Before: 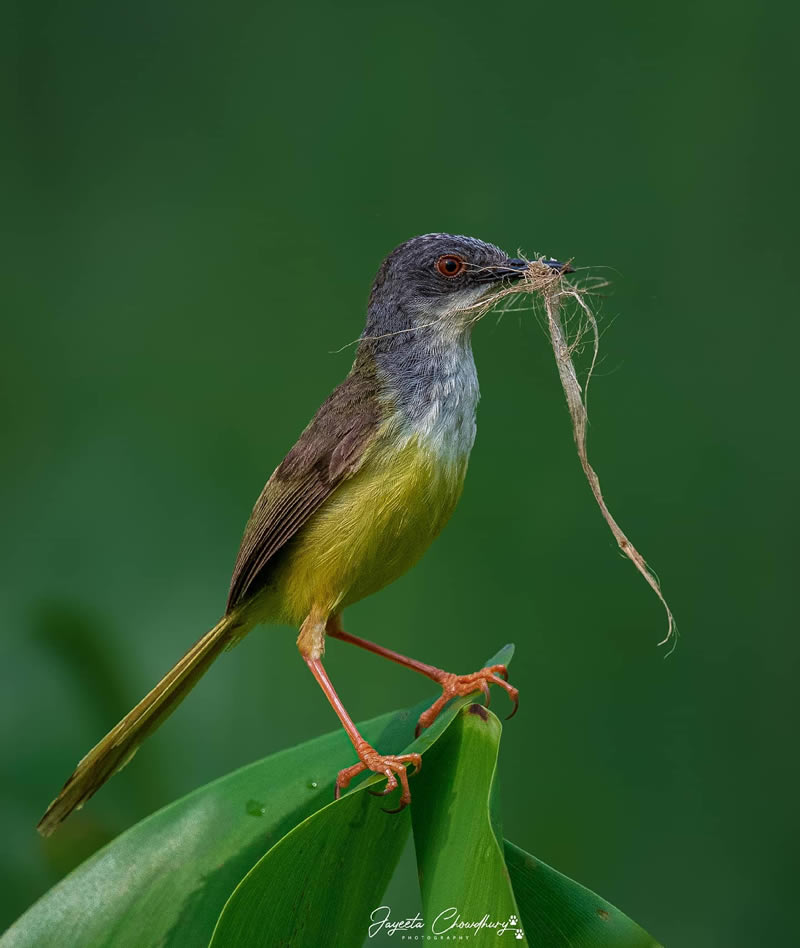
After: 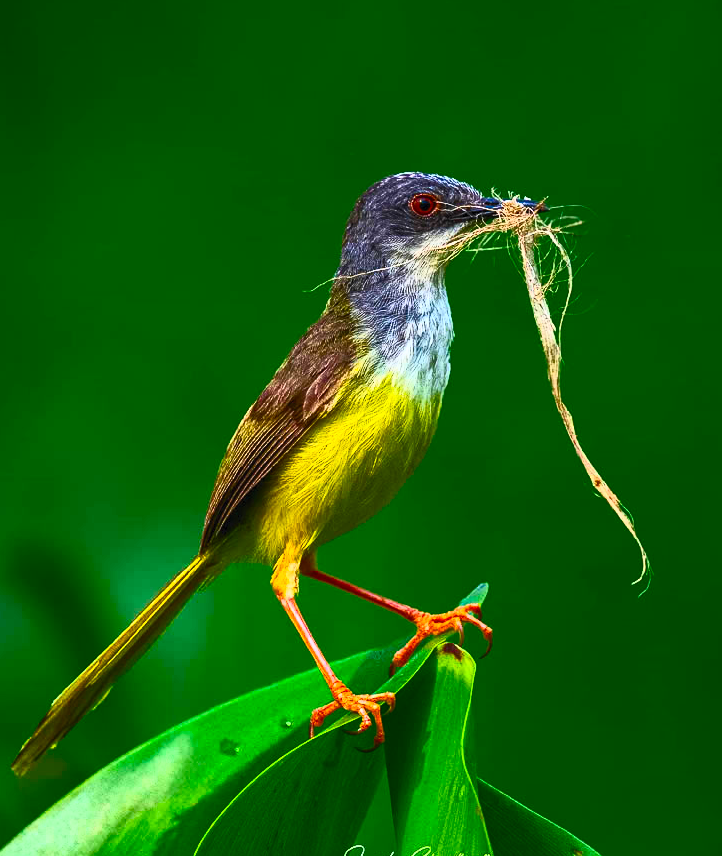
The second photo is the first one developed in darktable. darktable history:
color balance rgb: linear chroma grading › global chroma 15%, perceptual saturation grading › global saturation 30%
contrast brightness saturation: contrast 0.83, brightness 0.59, saturation 0.59
crop: left 3.305%, top 6.436%, right 6.389%, bottom 3.258%
